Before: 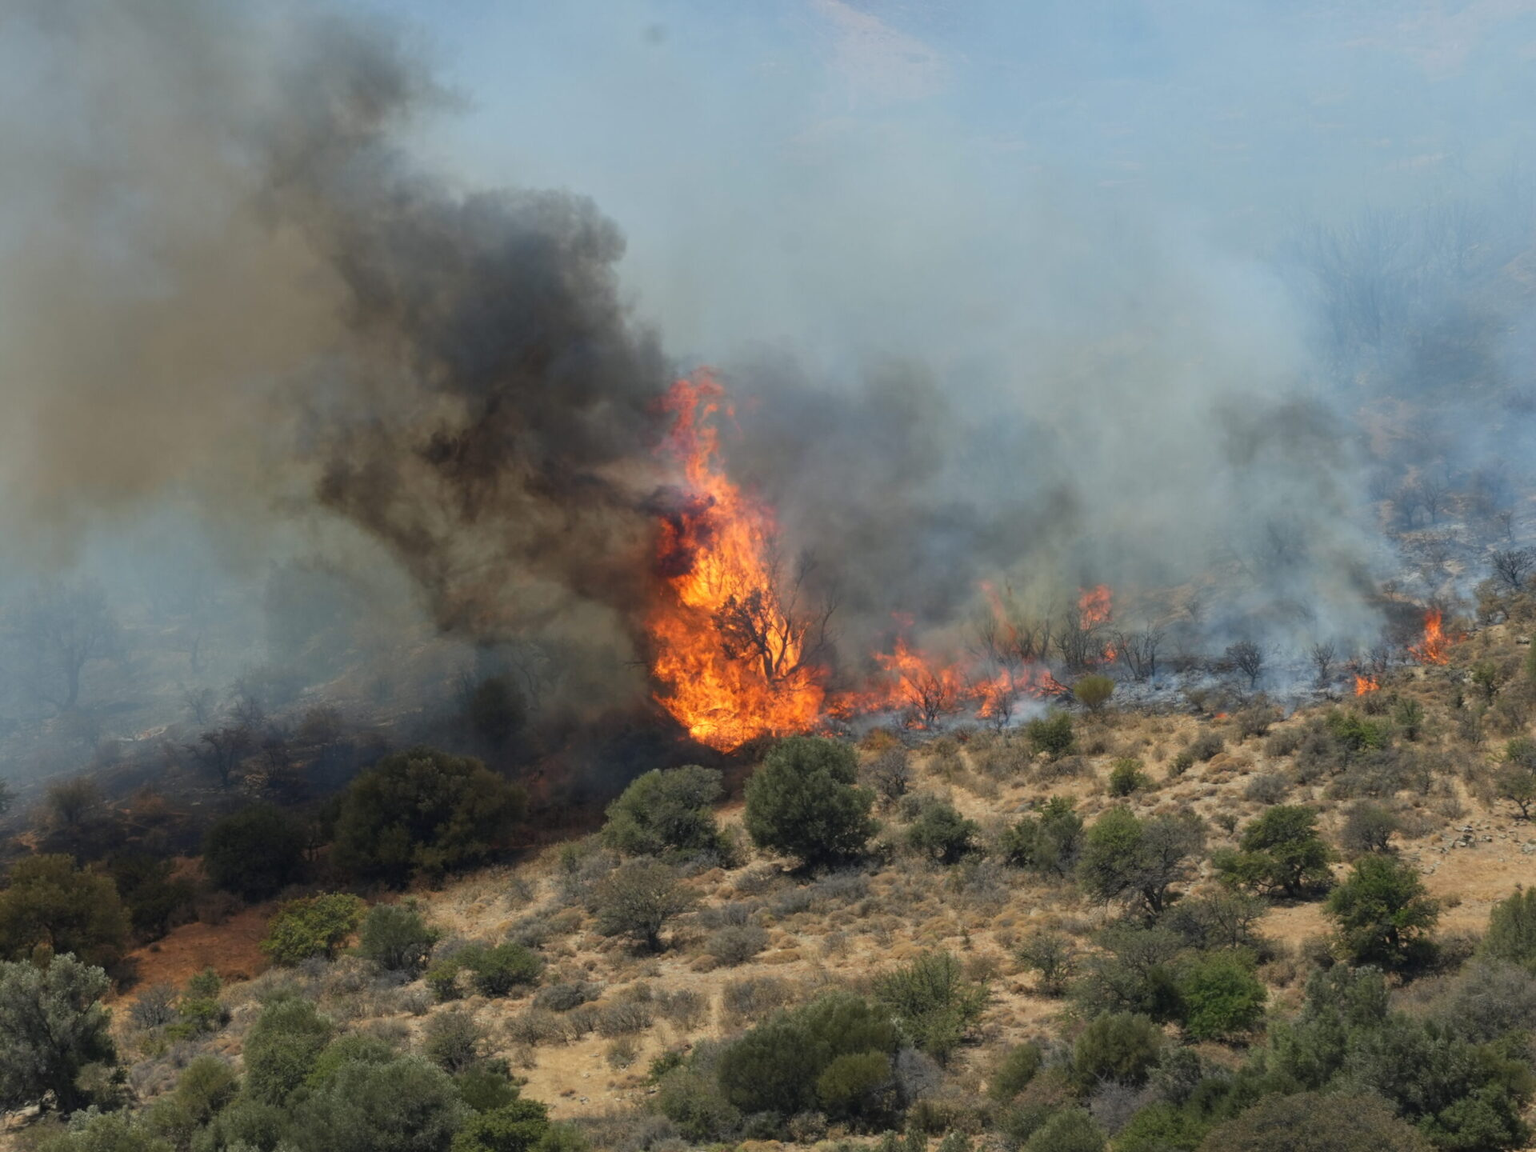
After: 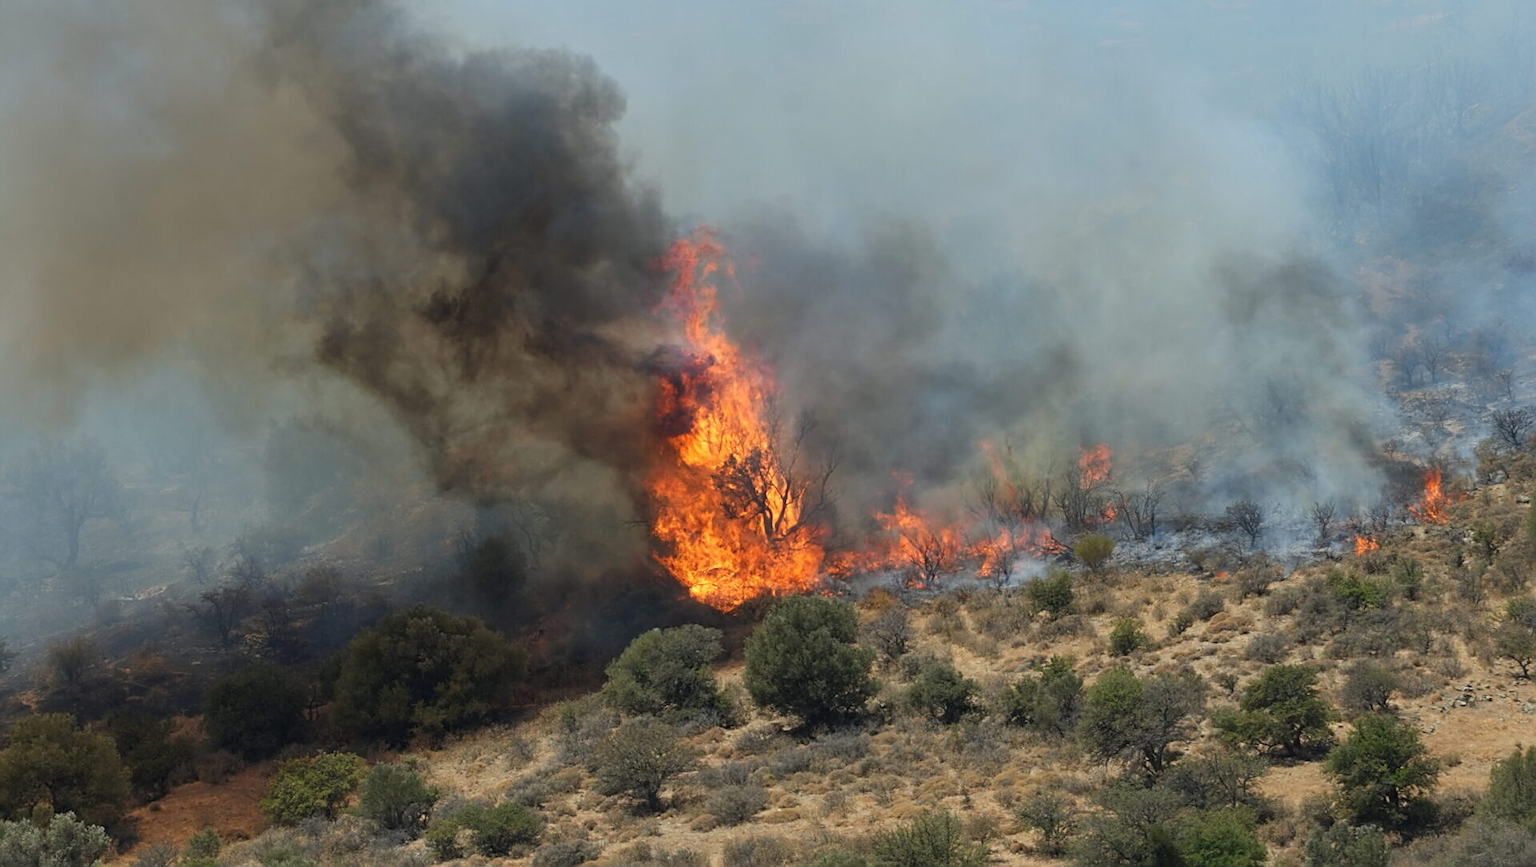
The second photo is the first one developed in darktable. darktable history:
sharpen: on, module defaults
crop and rotate: top 12.249%, bottom 12.428%
